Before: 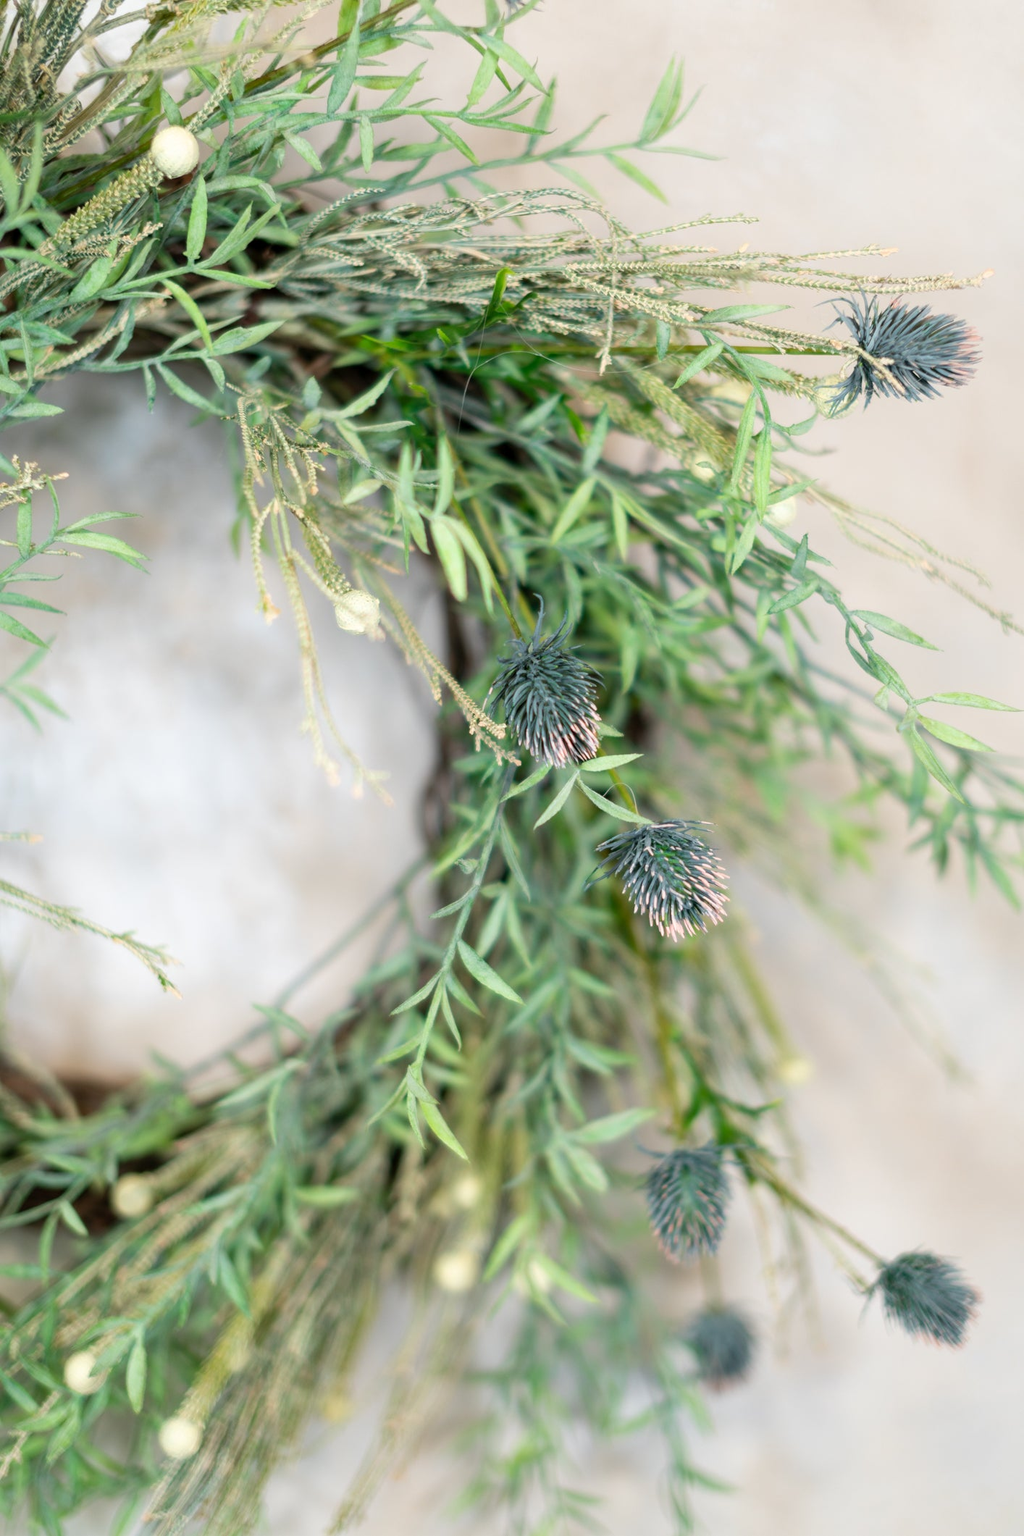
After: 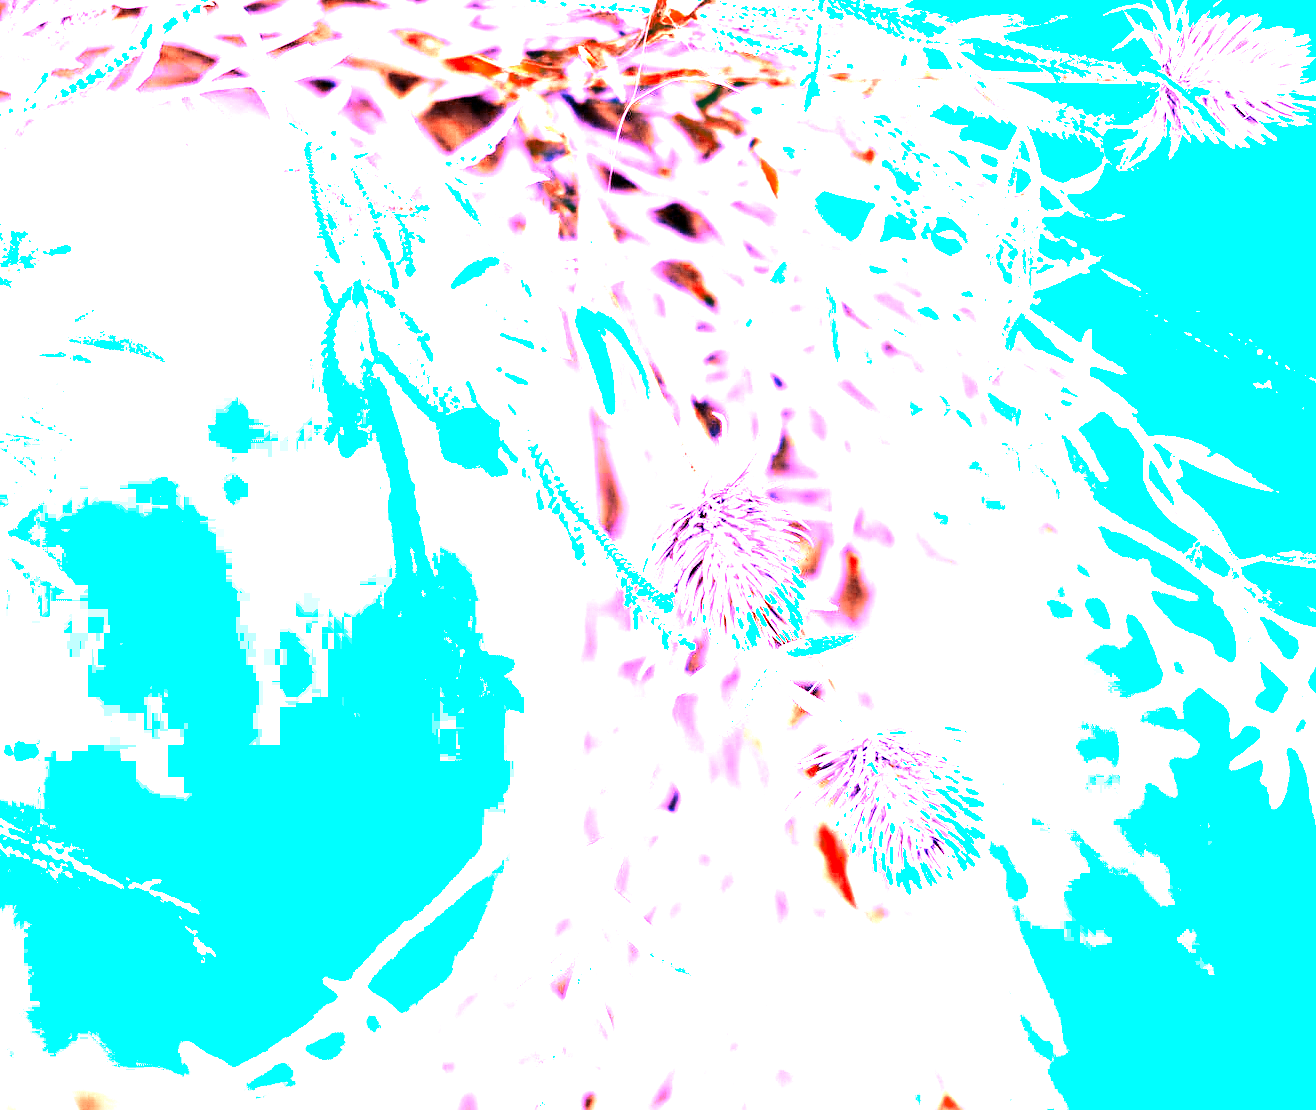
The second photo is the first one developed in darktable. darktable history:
color zones: curves: ch0 [(0, 0.5) (0.125, 0.4) (0.25, 0.5) (0.375, 0.4) (0.5, 0.4) (0.625, 0.35) (0.75, 0.35) (0.875, 0.5)]; ch1 [(0, 0.35) (0.125, 0.45) (0.25, 0.35) (0.375, 0.35) (0.5, 0.35) (0.625, 0.35) (0.75, 0.45) (0.875, 0.35)]; ch2 [(0, 0.6) (0.125, 0.5) (0.25, 0.5) (0.375, 0.6) (0.5, 0.6) (0.625, 0.5) (0.75, 0.5) (0.875, 0.5)]
crop: left 1.744%, top 19.225%, right 5.069%, bottom 28.357%
tone equalizer: -8 EV -0.417 EV, -7 EV -0.389 EV, -6 EV -0.333 EV, -5 EV -0.222 EV, -3 EV 0.222 EV, -2 EV 0.333 EV, -1 EV 0.389 EV, +0 EV 0.417 EV, edges refinement/feathering 500, mask exposure compensation -1.57 EV, preserve details no
sharpen: radius 1, threshold 1
white balance: red 8, blue 8
